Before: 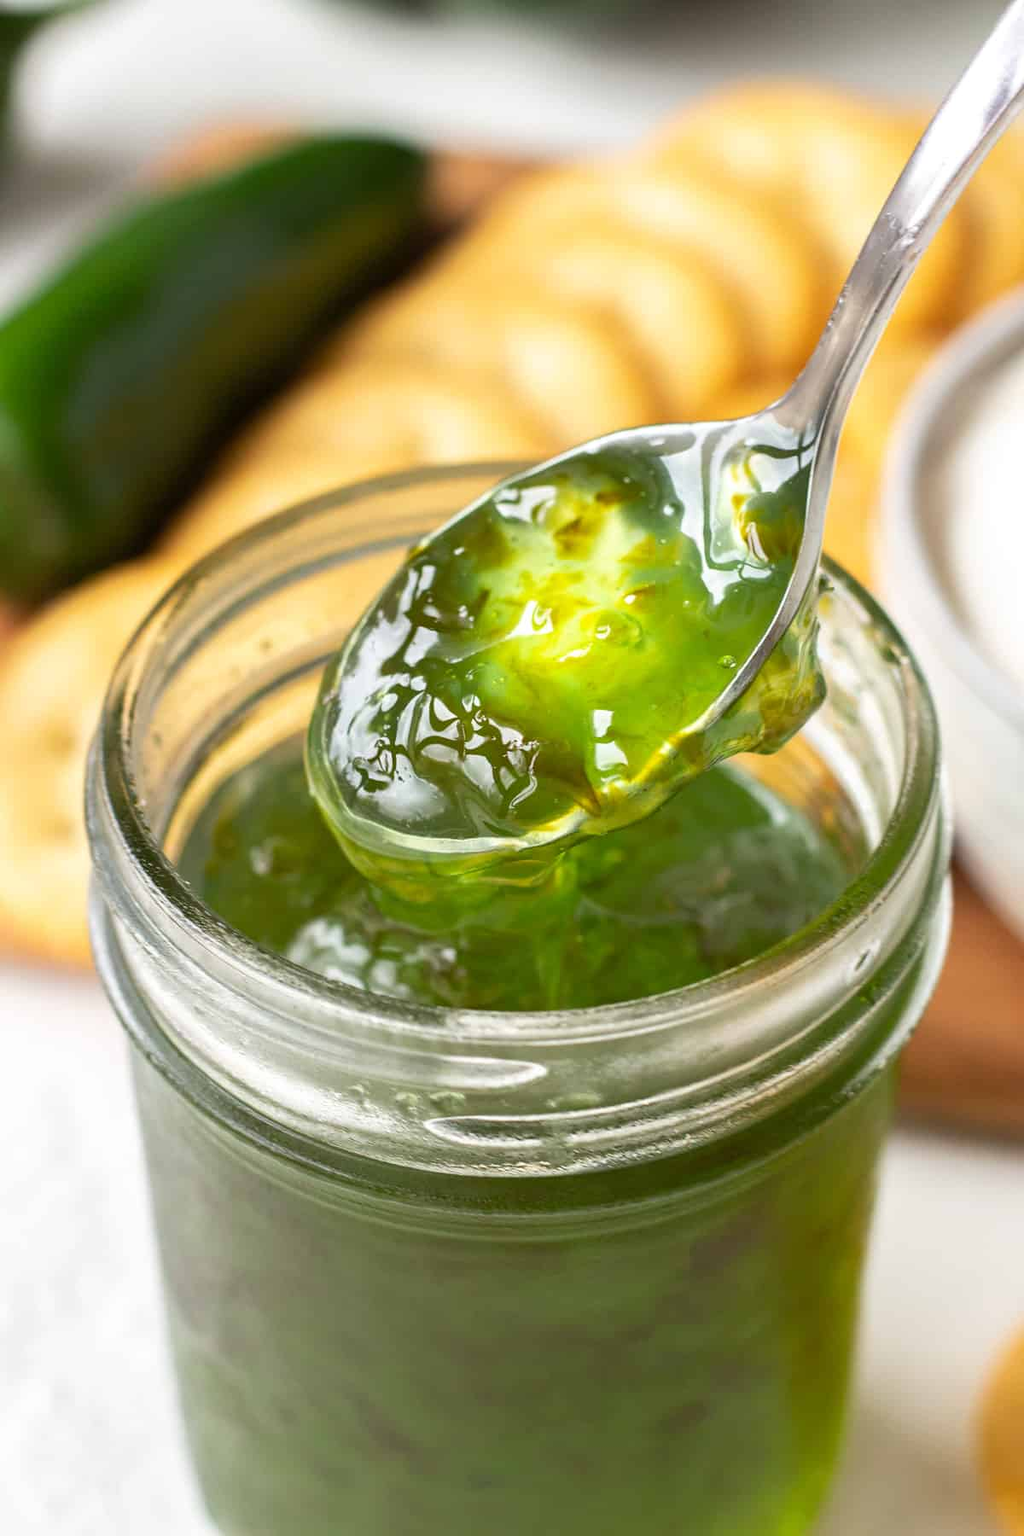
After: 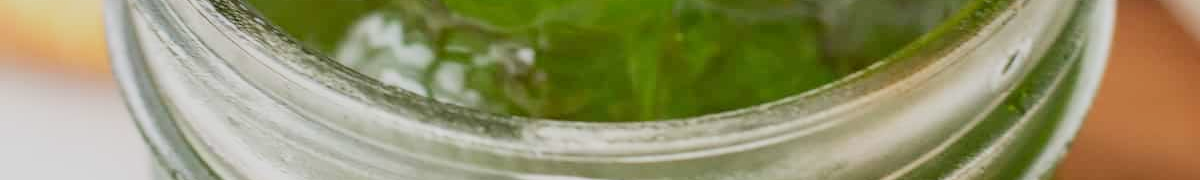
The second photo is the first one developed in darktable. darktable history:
crop and rotate: top 59.084%, bottom 30.916%
filmic rgb: black relative exposure -13 EV, threshold 3 EV, target white luminance 85%, hardness 6.3, latitude 42.11%, contrast 0.858, shadows ↔ highlights balance 8.63%, color science v4 (2020), enable highlight reconstruction true
local contrast: detail 110%
levels: levels [0.016, 0.492, 0.969]
